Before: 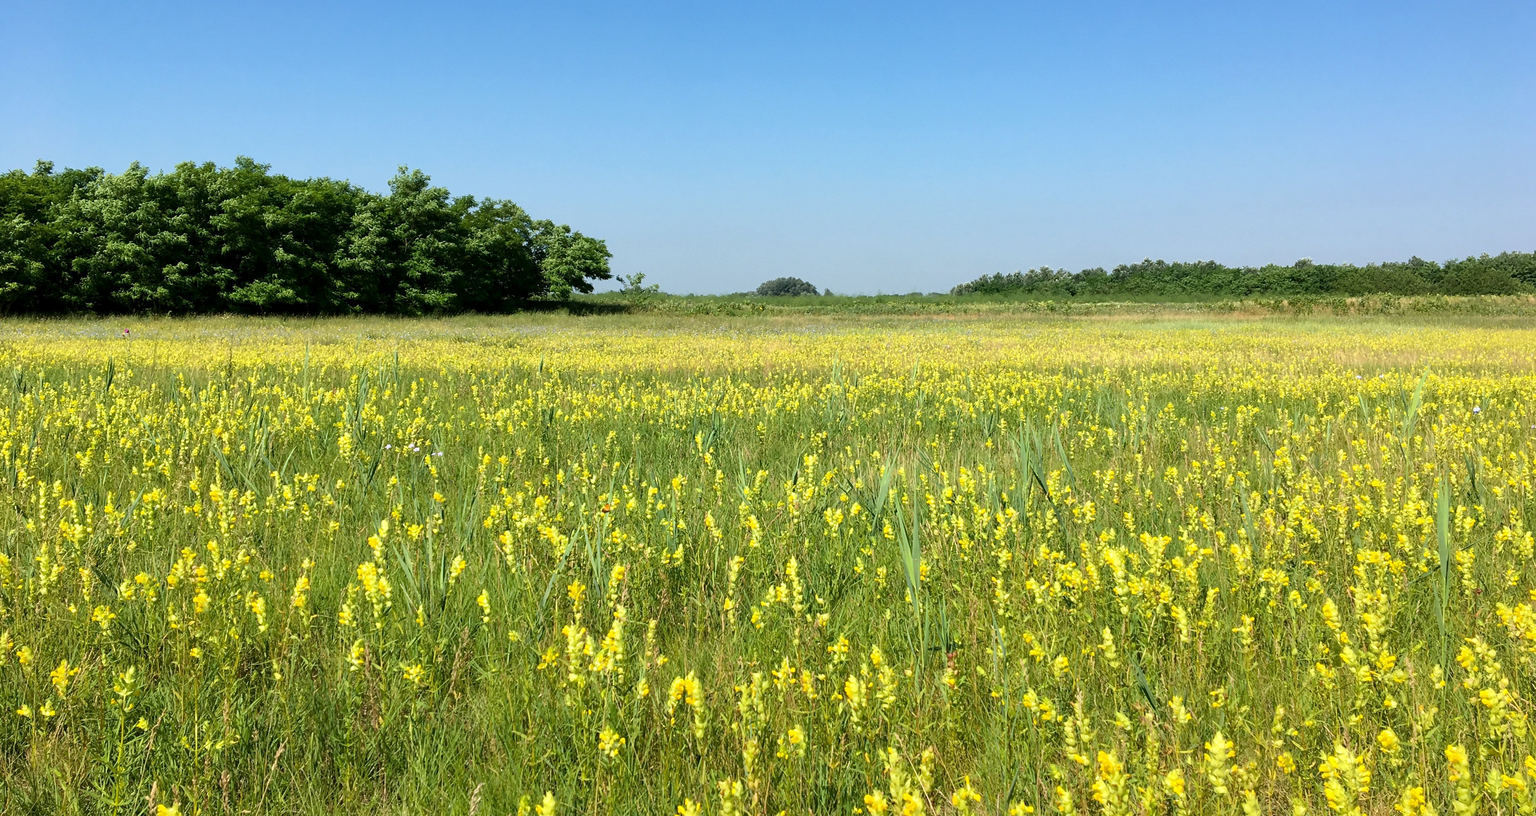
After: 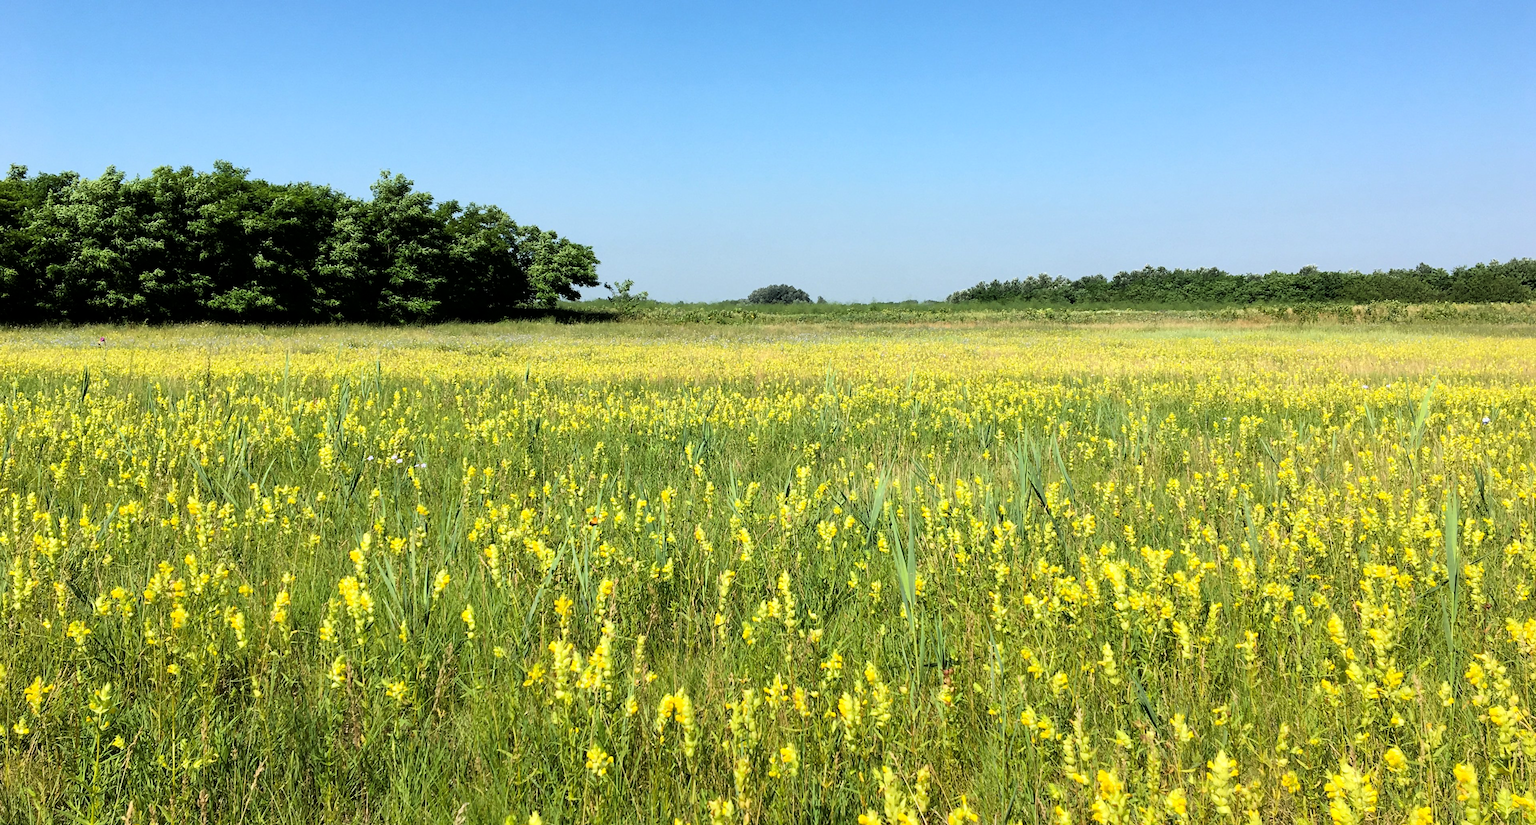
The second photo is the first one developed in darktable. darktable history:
crop and rotate: left 1.774%, right 0.633%, bottom 1.28%
tone curve: curves: ch0 [(0, 0) (0.118, 0.034) (0.182, 0.124) (0.265, 0.214) (0.504, 0.508) (0.783, 0.825) (1, 1)], color space Lab, linked channels, preserve colors none
